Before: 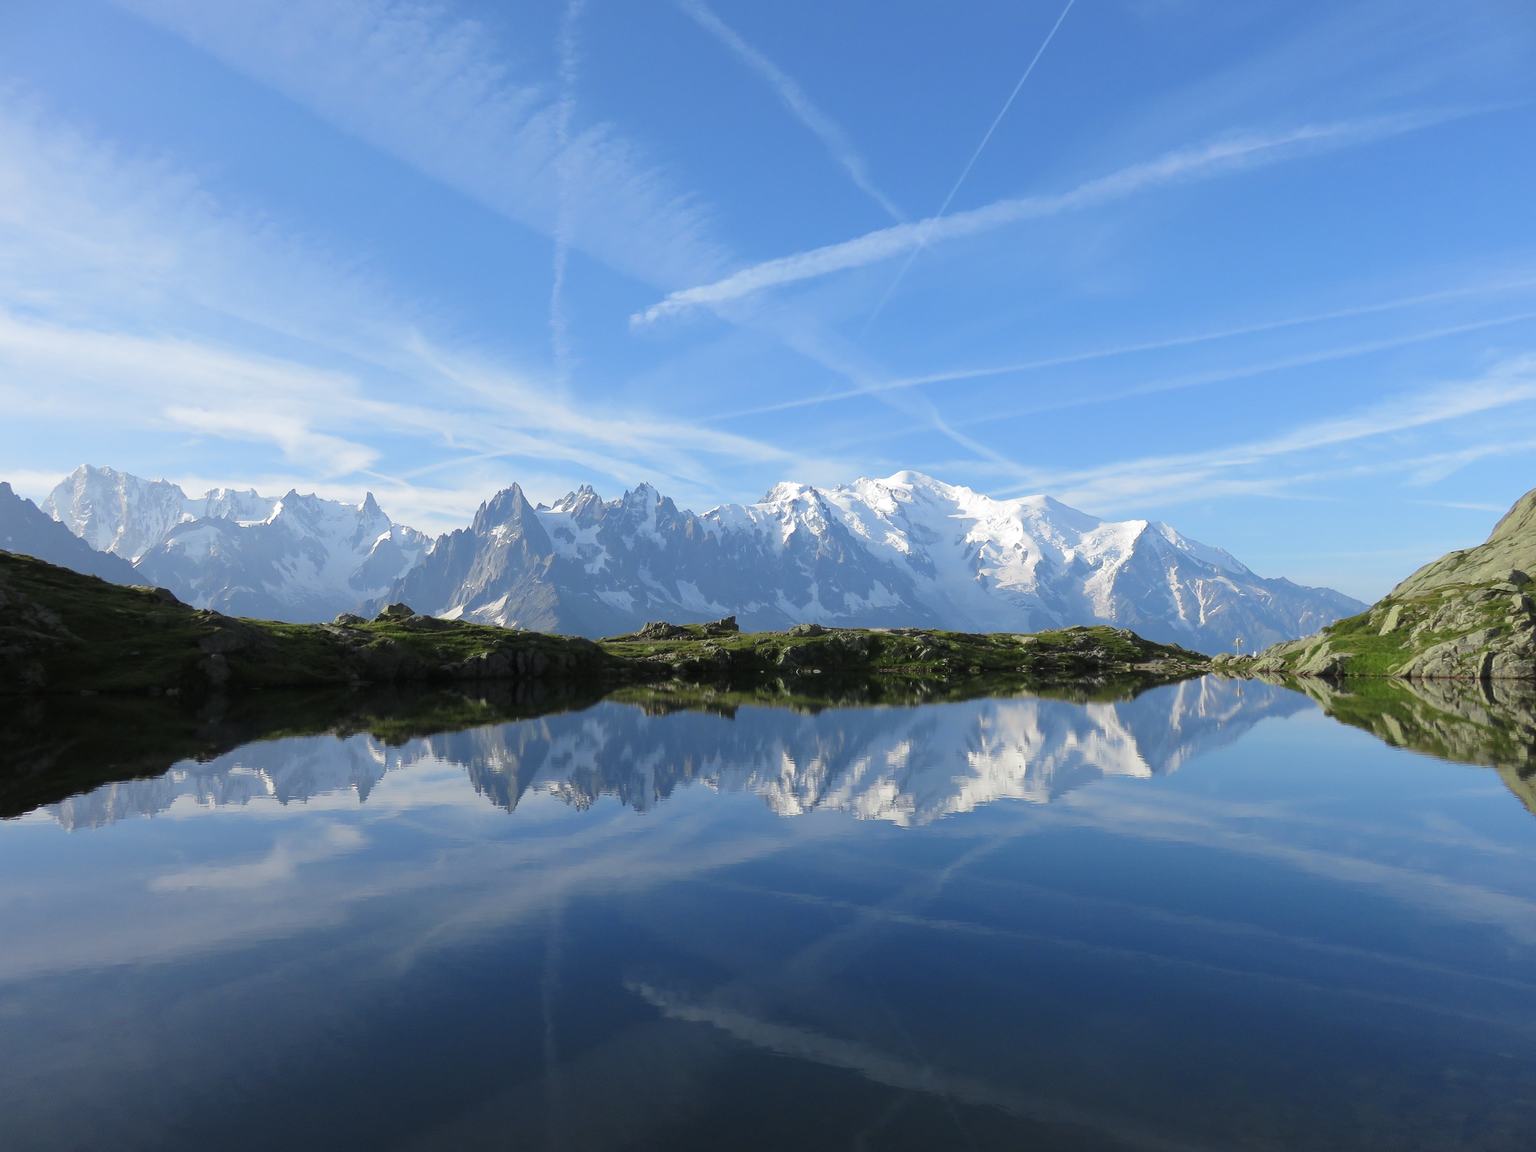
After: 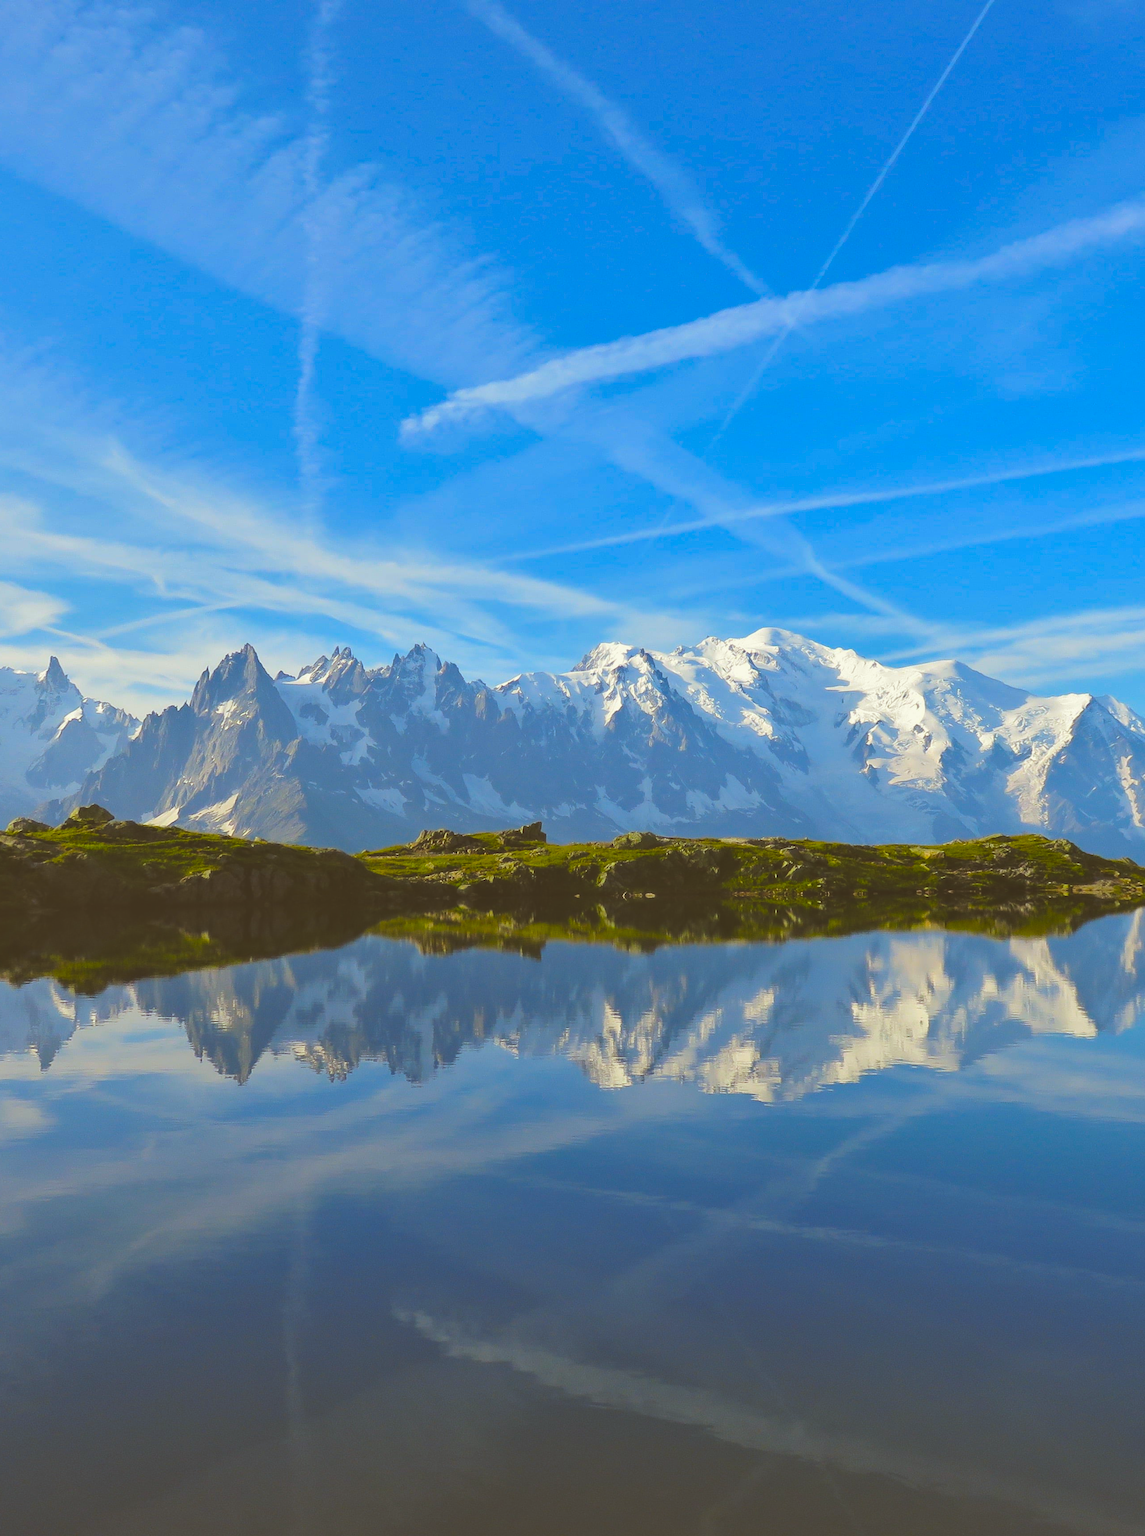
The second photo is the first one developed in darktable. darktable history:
exposure: black level correction -0.026, exposure -0.121 EV, compensate highlight preservation false
crop: left 21.453%, right 22.62%
shadows and highlights: white point adjustment 0.882, soften with gaussian
color balance rgb: power › chroma 2.503%, power › hue 70.28°, linear chroma grading › global chroma 9.663%, perceptual saturation grading › global saturation 76.252%, perceptual saturation grading › shadows -29.75%, global vibrance 20%
